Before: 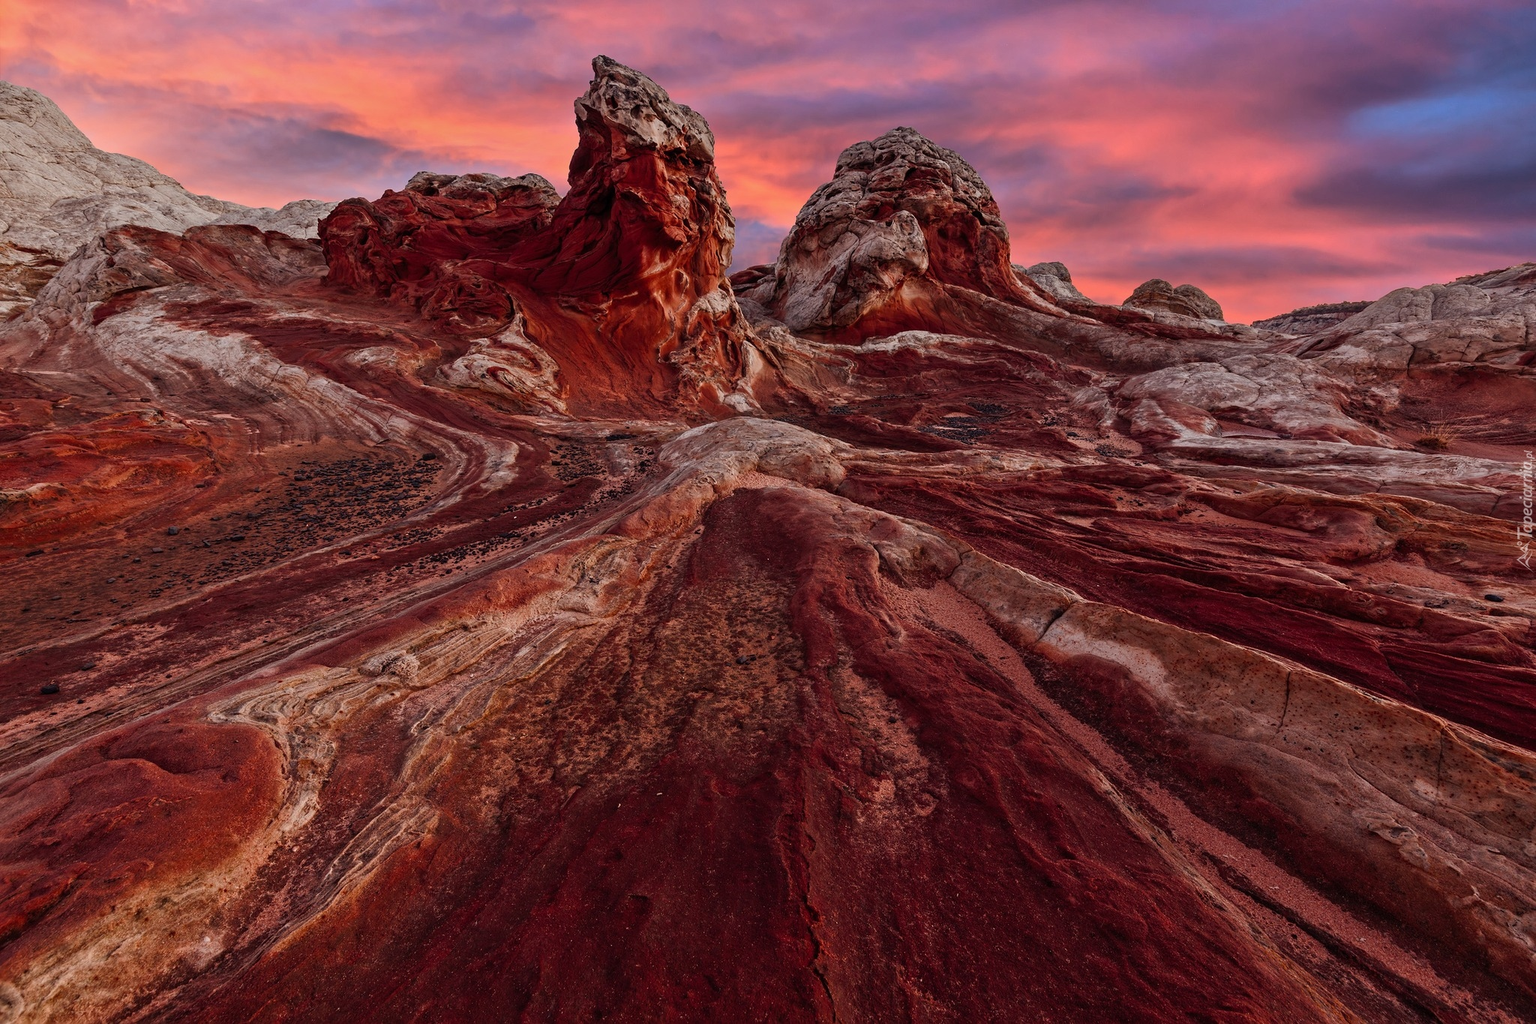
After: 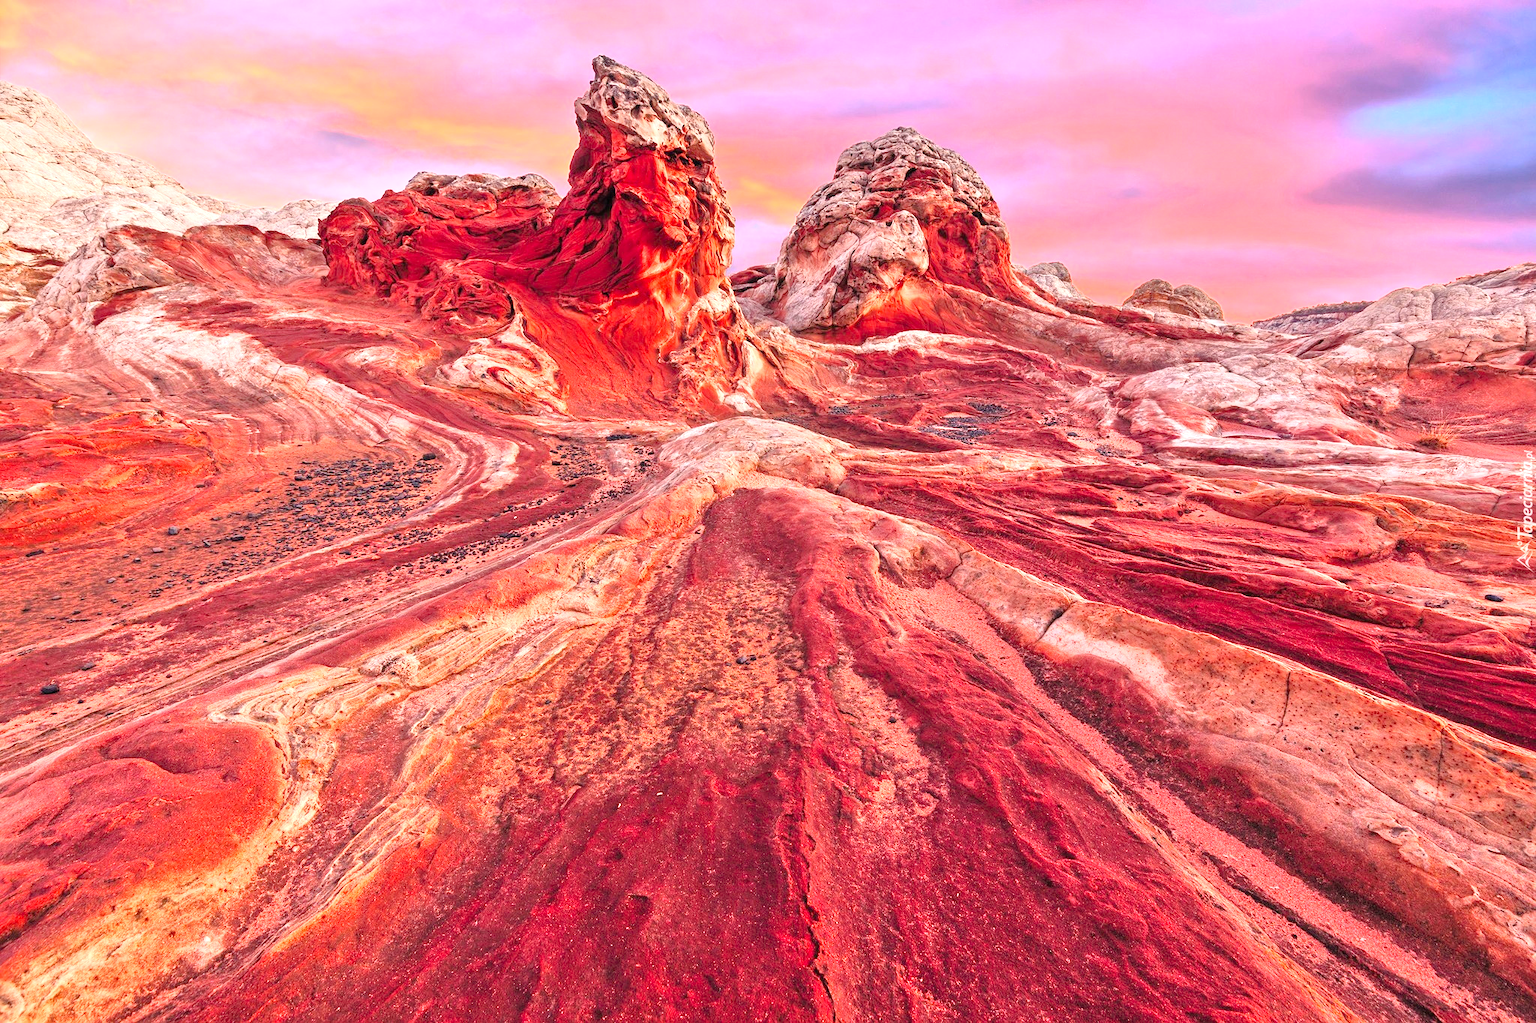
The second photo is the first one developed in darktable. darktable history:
tone equalizer: -7 EV 0.15 EV, -6 EV 0.6 EV, -5 EV 1.15 EV, -4 EV 1.33 EV, -3 EV 1.15 EV, -2 EV 0.6 EV, -1 EV 0.15 EV, mask exposure compensation -0.5 EV
exposure: black level correction 0, exposure 1.45 EV, compensate exposure bias true, compensate highlight preservation false
color balance: contrast -0.5%
contrast brightness saturation: contrast 0.2, brightness 0.16, saturation 0.22
rgb curve: mode RGB, independent channels
